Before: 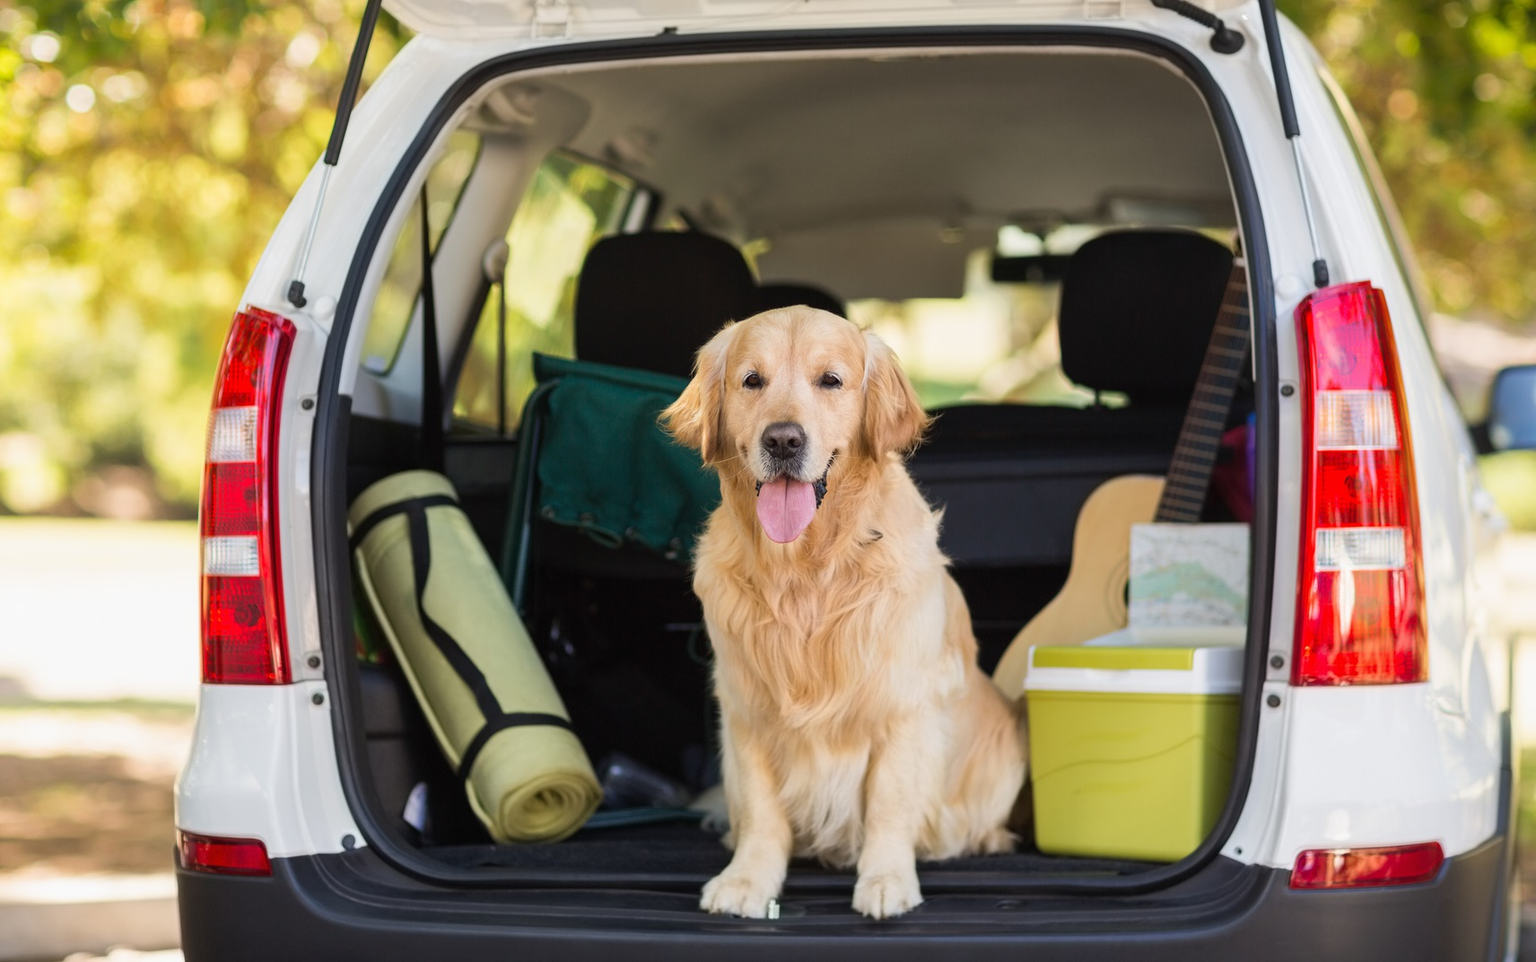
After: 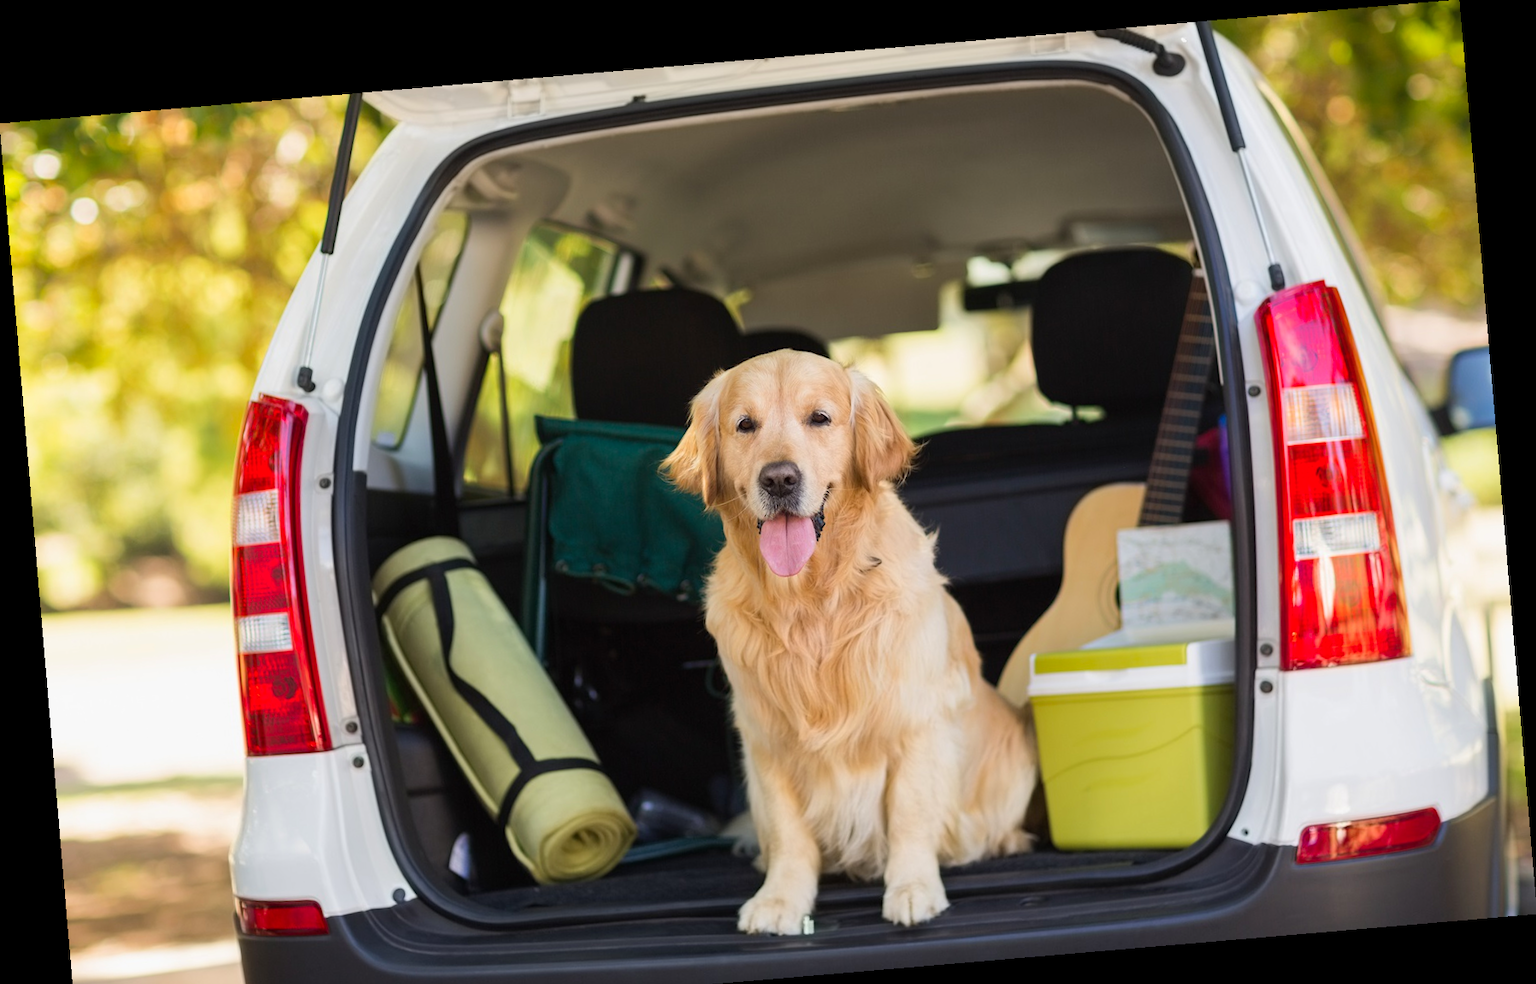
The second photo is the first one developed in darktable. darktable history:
color correction: saturation 1.1
crop and rotate: top 0%, bottom 5.097%
color balance rgb: on, module defaults
rotate and perspective: rotation -4.86°, automatic cropping off
